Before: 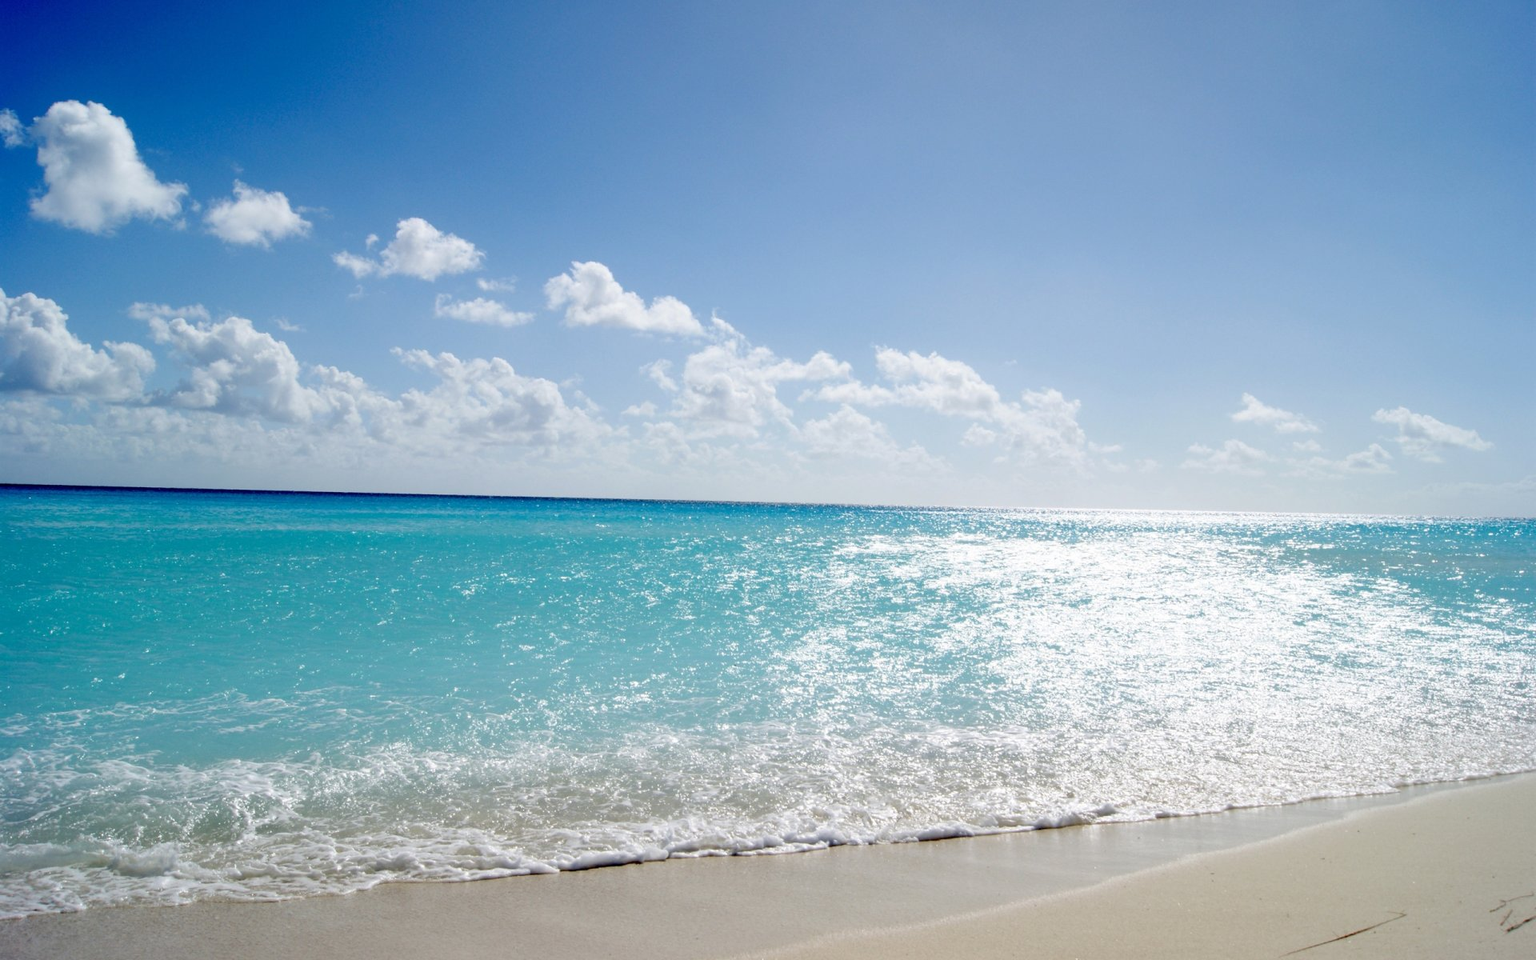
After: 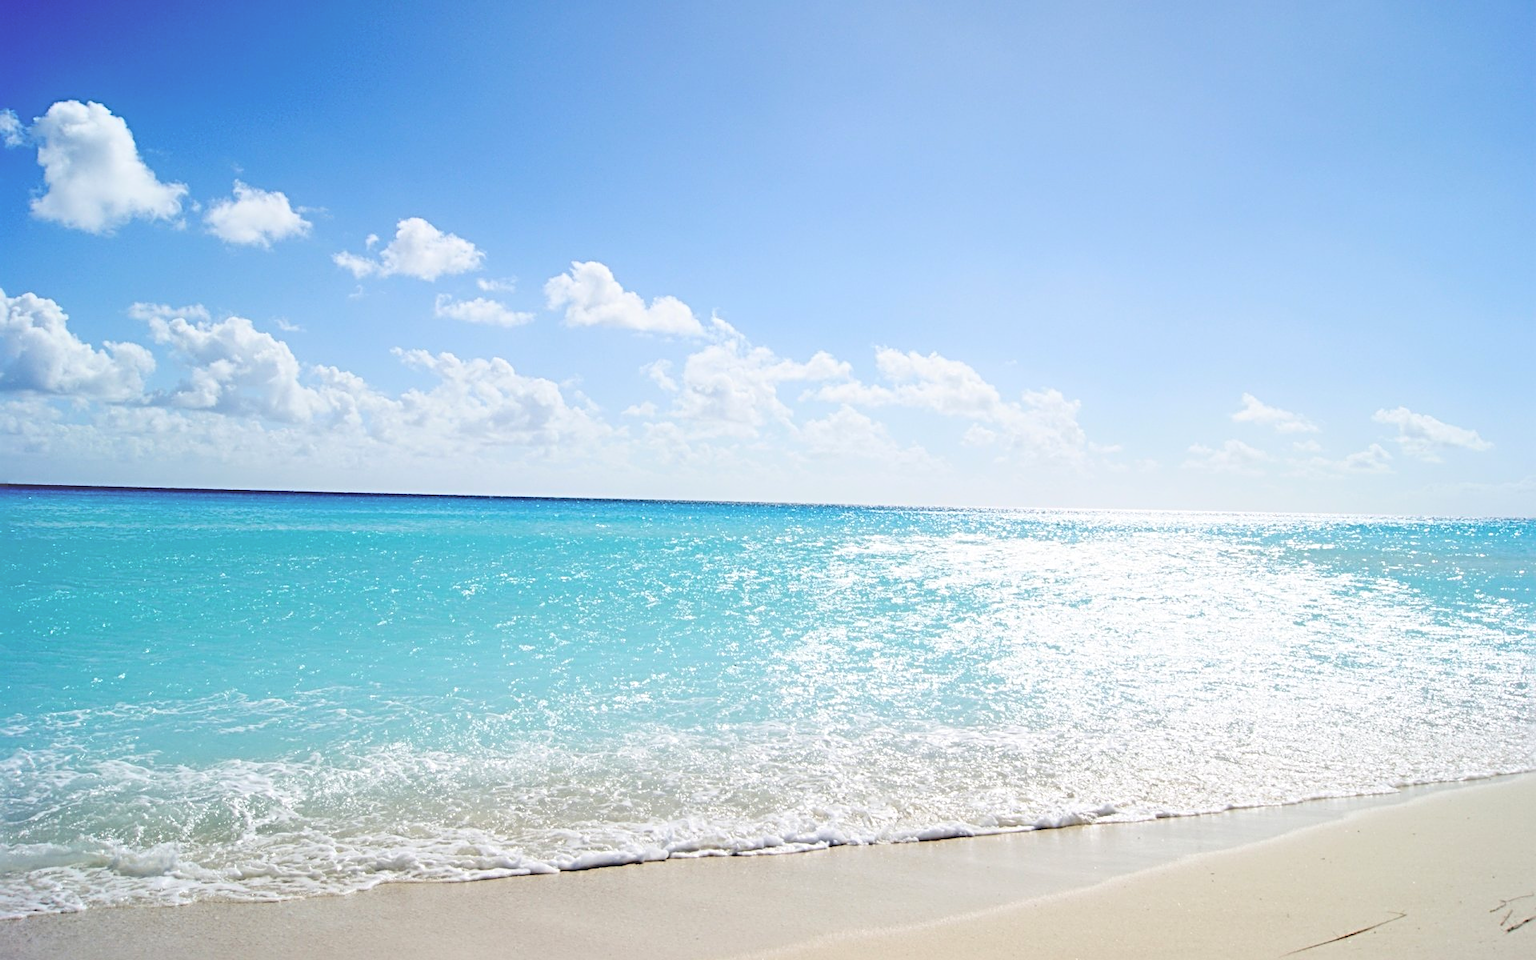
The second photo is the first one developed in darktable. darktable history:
exposure: black level correction -0.029, compensate highlight preservation false
base curve: curves: ch0 [(0, 0) (0.204, 0.334) (0.55, 0.733) (1, 1)]
sharpen: radius 3.96
